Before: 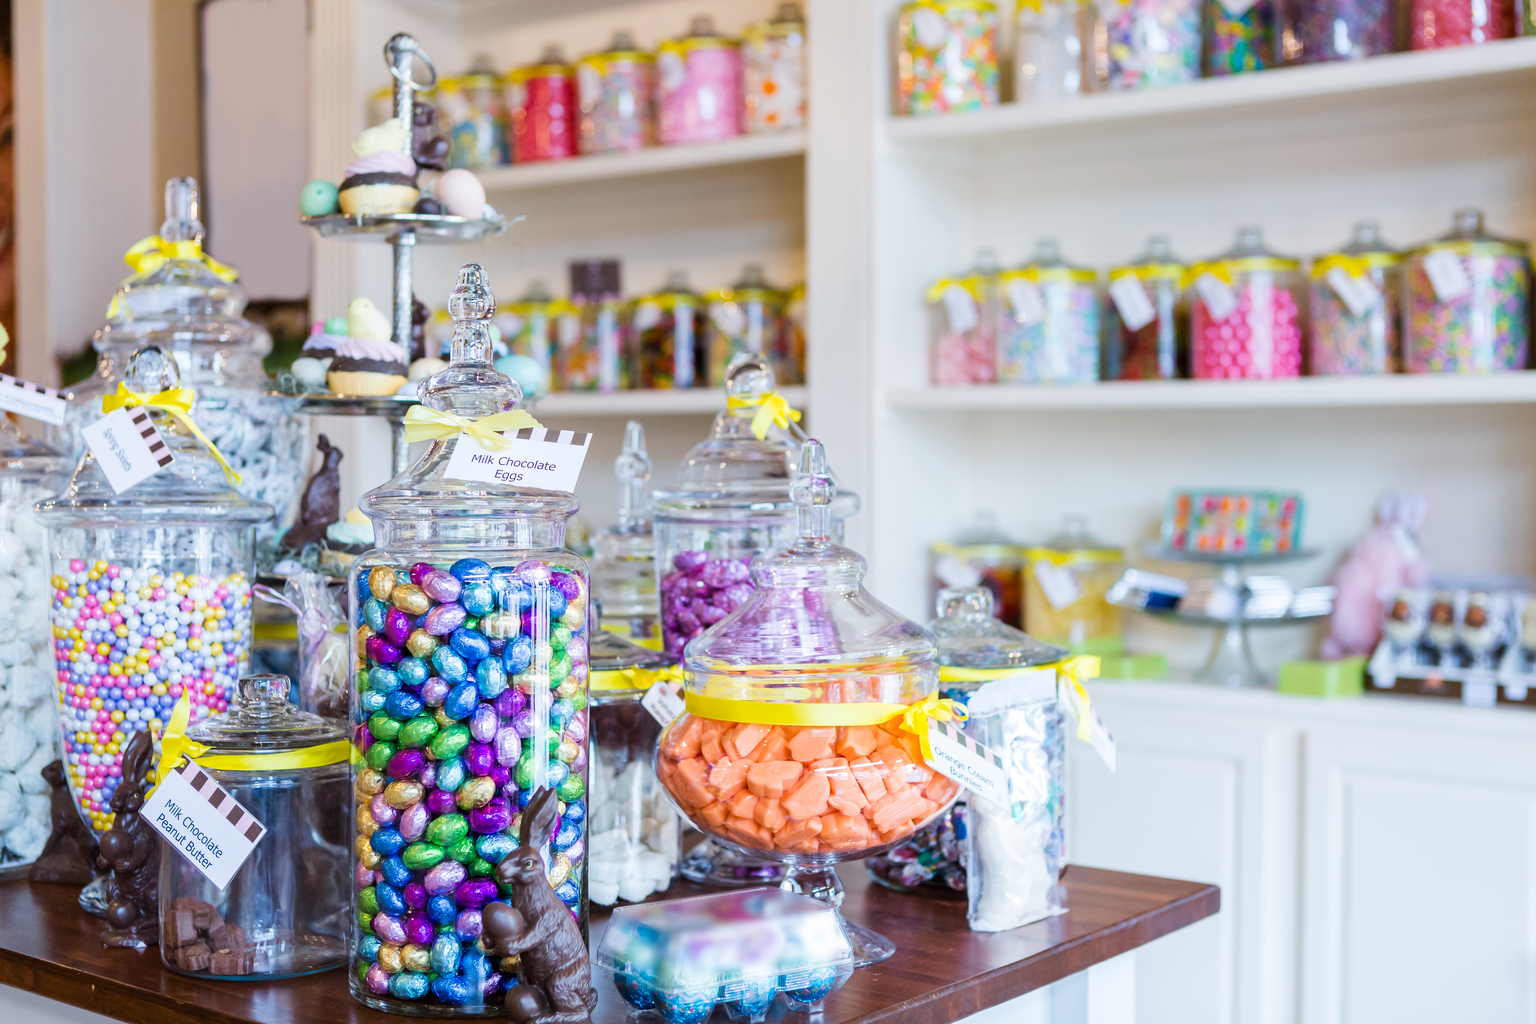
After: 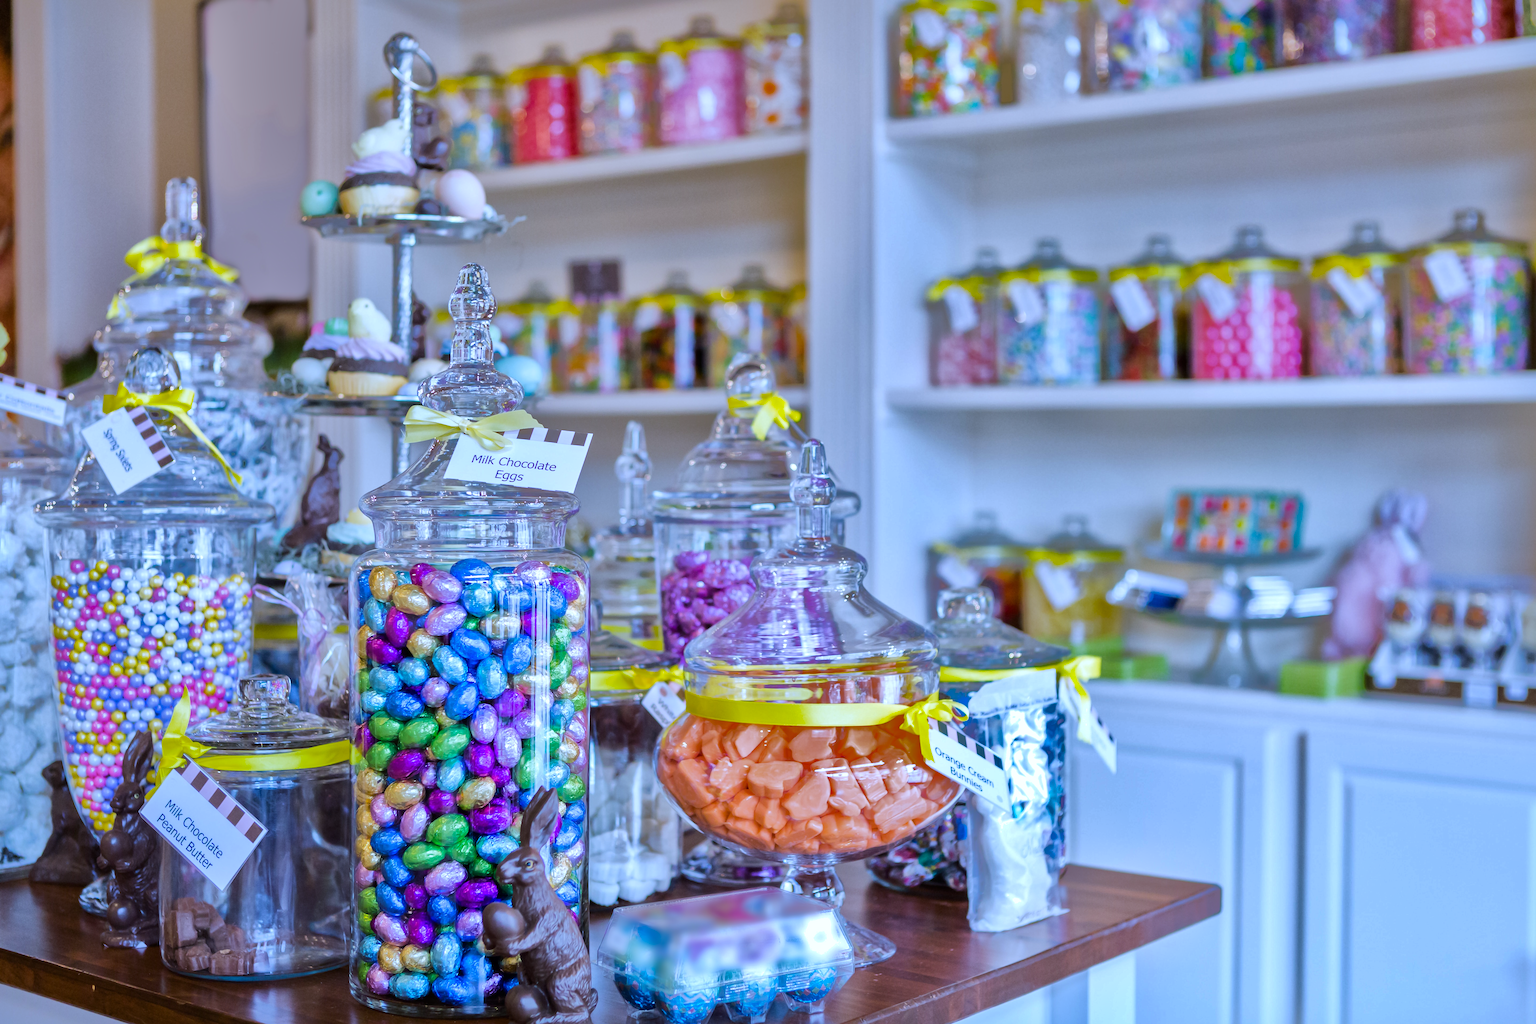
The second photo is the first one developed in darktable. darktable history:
white balance: red 0.948, green 1.02, blue 1.176
shadows and highlights: shadows -19.91, highlights -73.15
